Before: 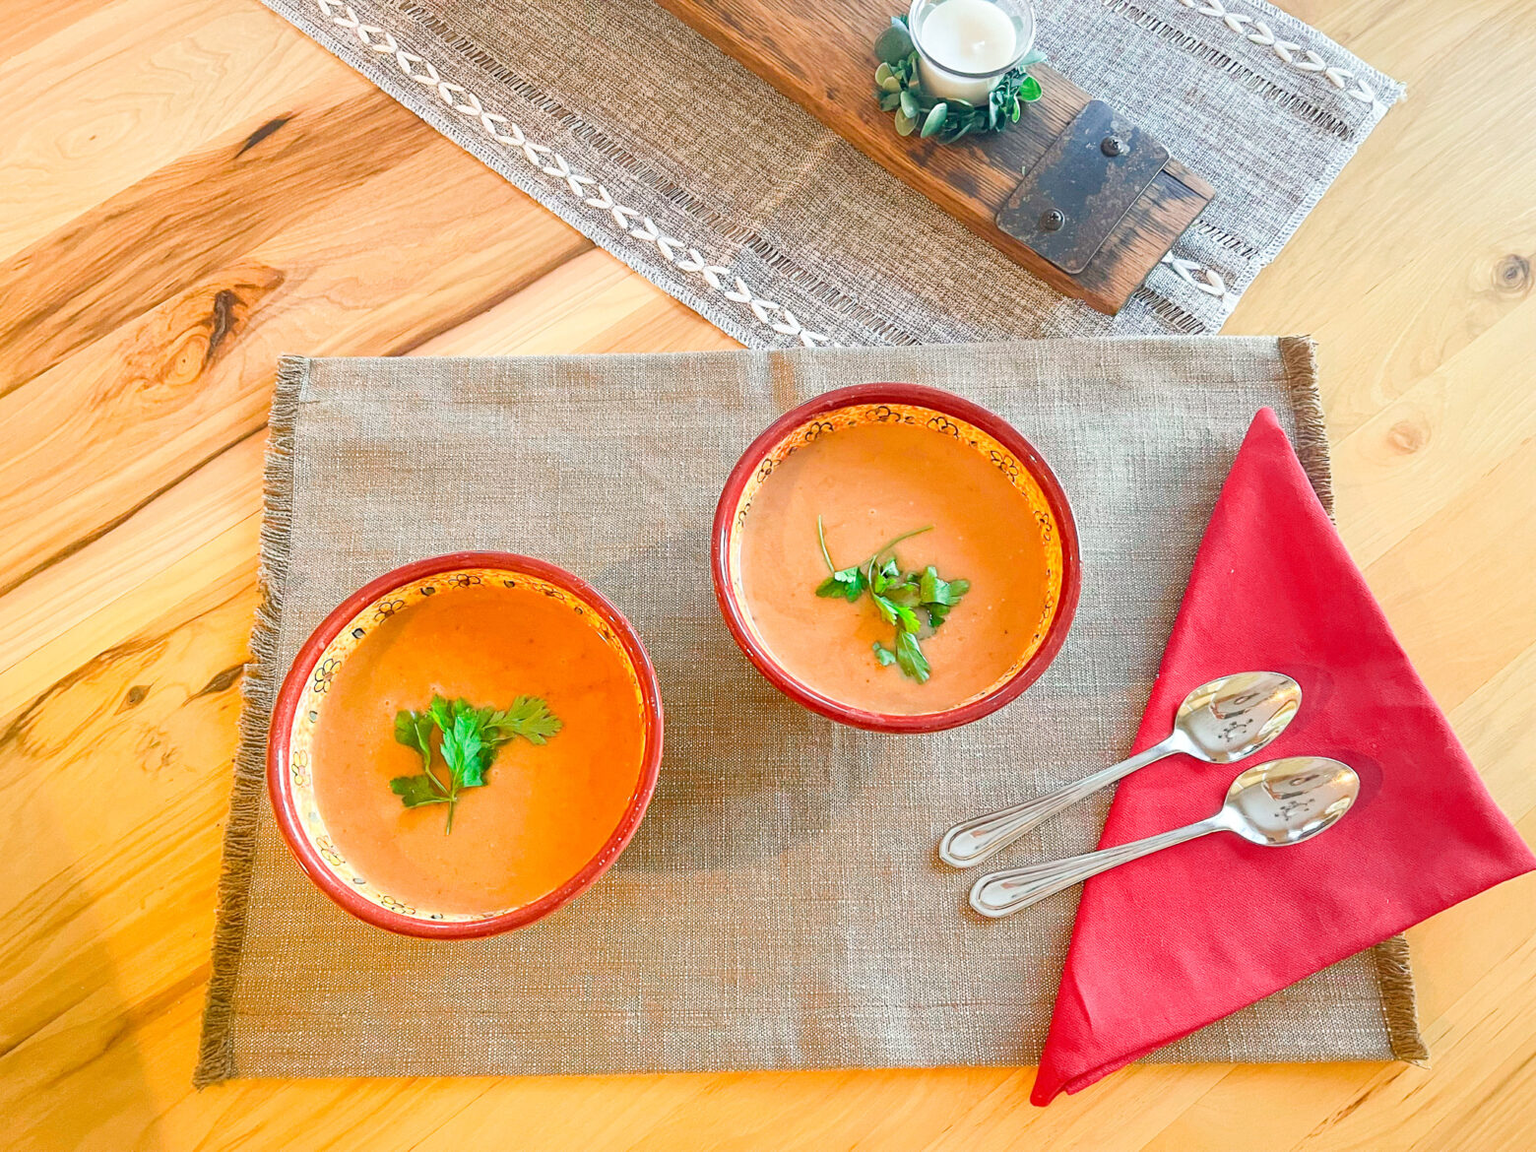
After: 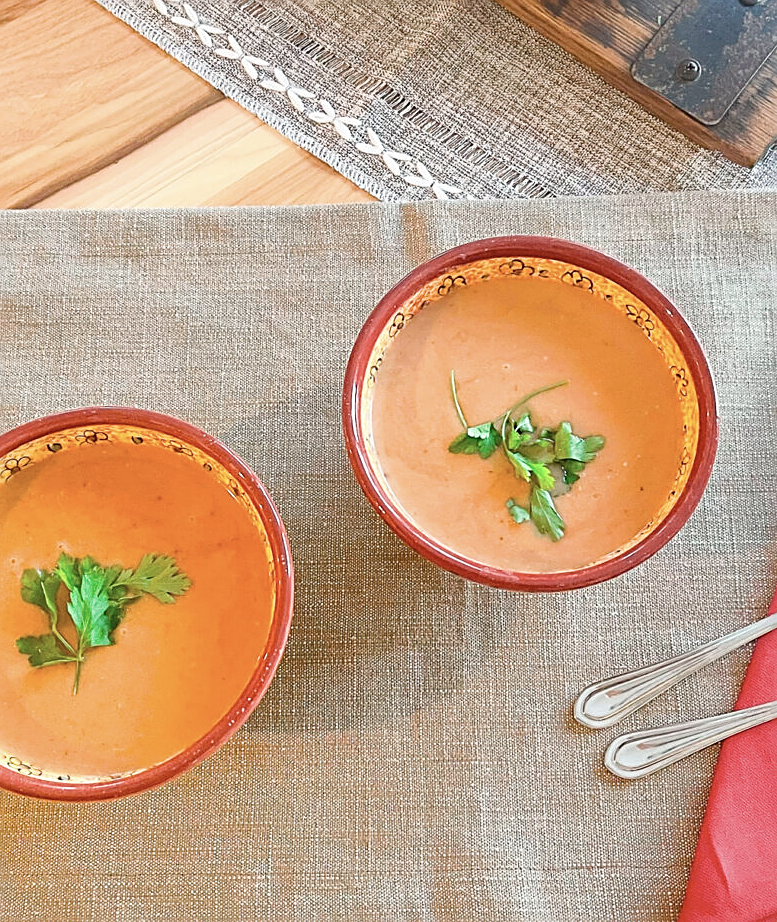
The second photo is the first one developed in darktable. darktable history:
crop and rotate: angle 0.011°, left 24.407%, top 13.097%, right 25.716%, bottom 8.058%
sharpen: on, module defaults
color correction: highlights b* -0.058, saturation 0.769
